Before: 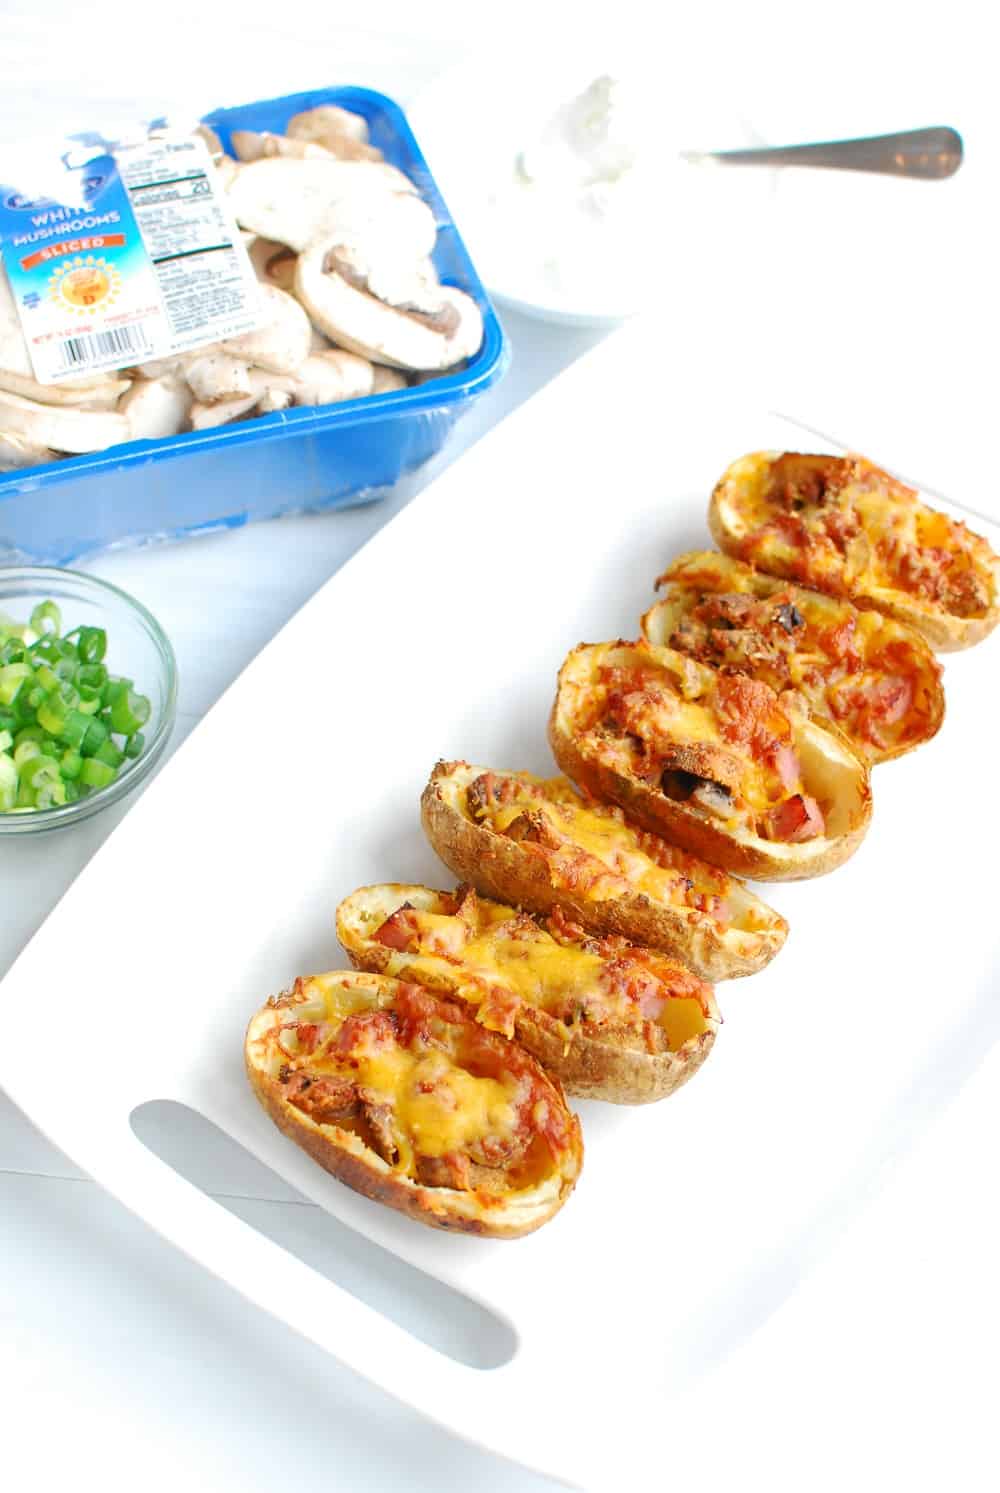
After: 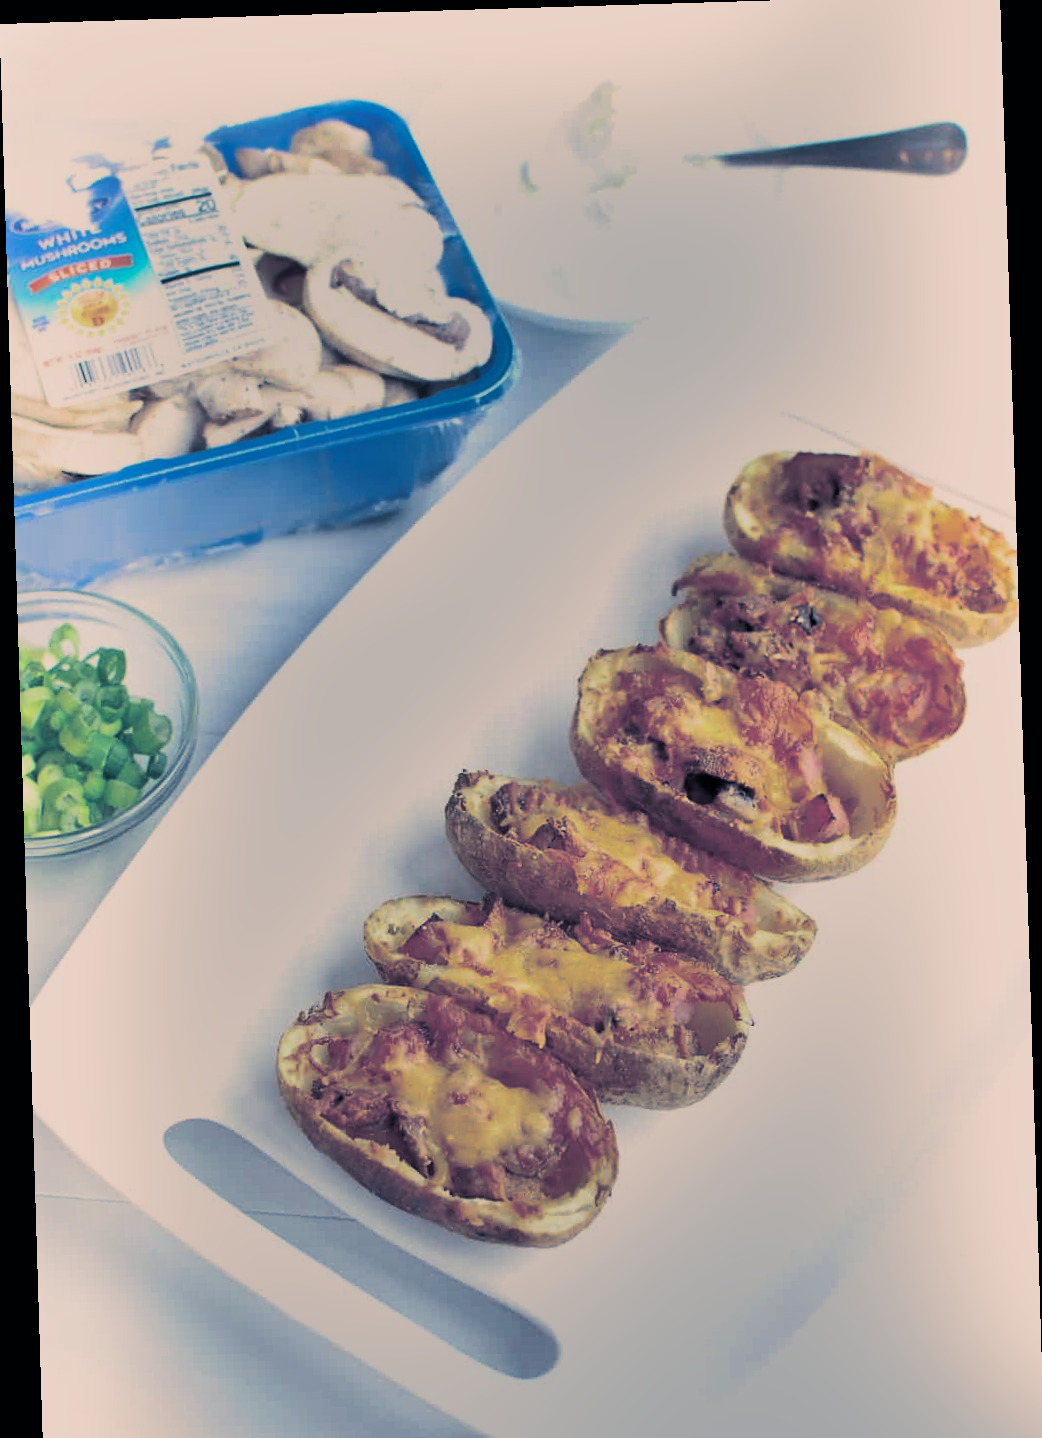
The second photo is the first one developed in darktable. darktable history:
split-toning: shadows › hue 226.8°, shadows › saturation 0.56, highlights › hue 28.8°, balance -40, compress 0%
shadows and highlights: white point adjustment 0.1, highlights -70, soften with gaussian
rotate and perspective: rotation -1.75°, automatic cropping off
crop: top 0.448%, right 0.264%, bottom 5.045%
filmic rgb: black relative exposure -7.65 EV, white relative exposure 4.56 EV, hardness 3.61, color science v6 (2022)
